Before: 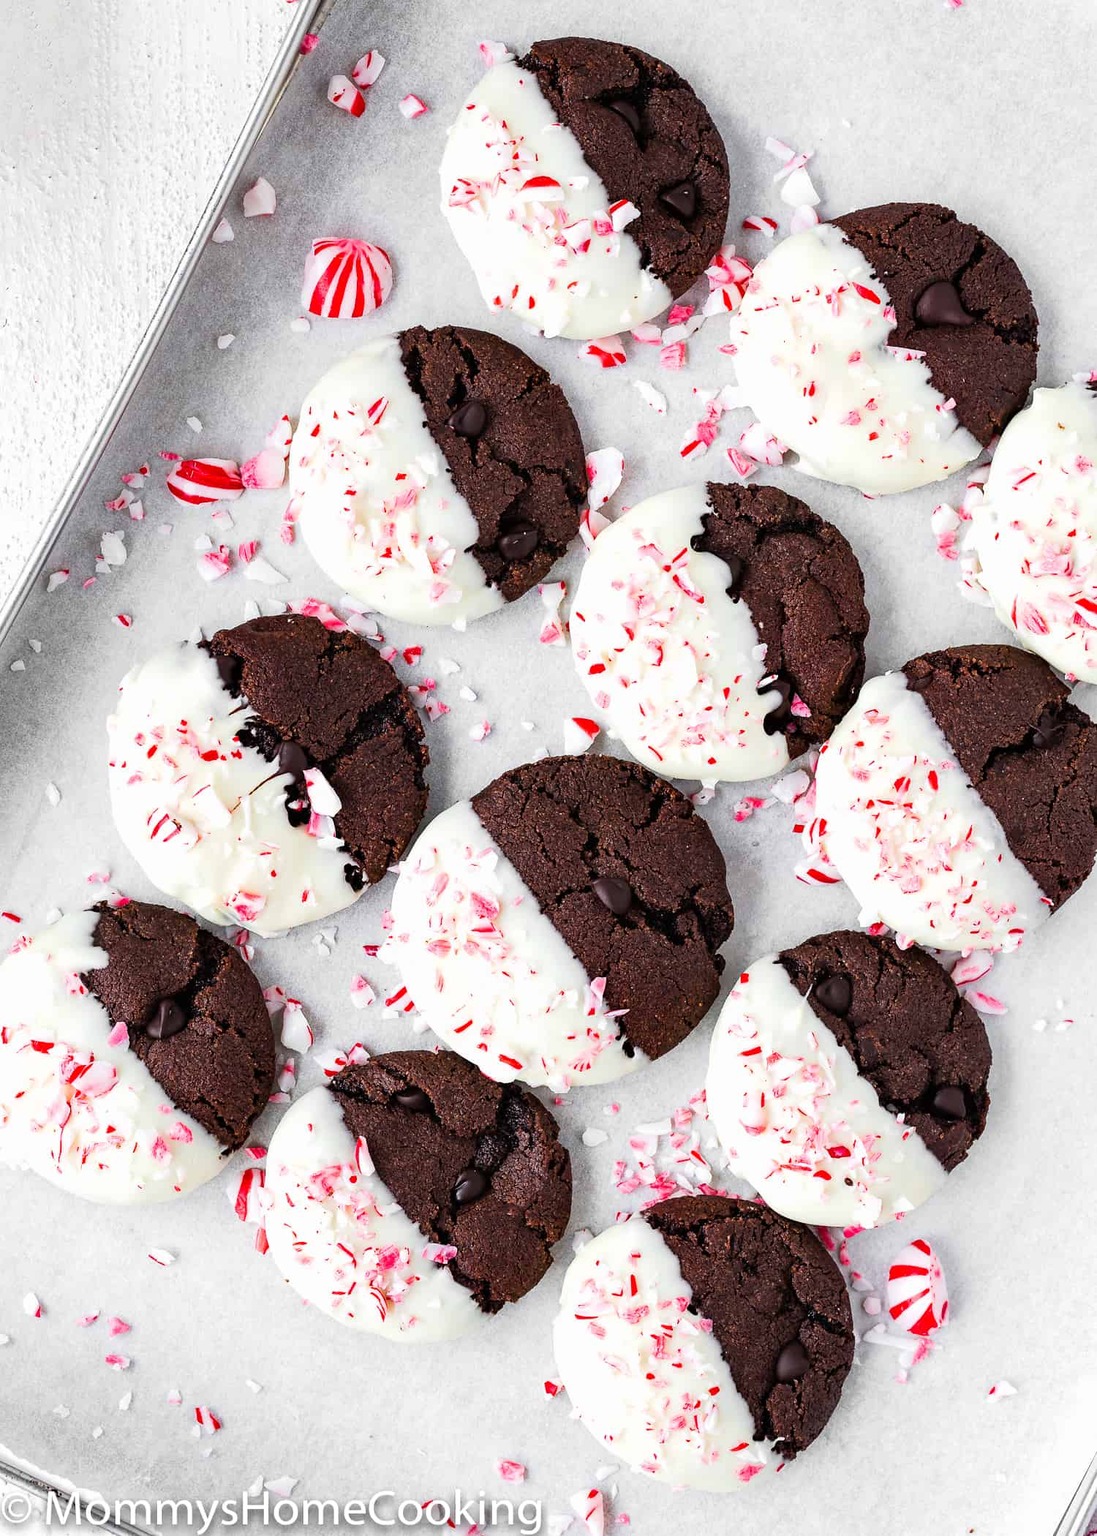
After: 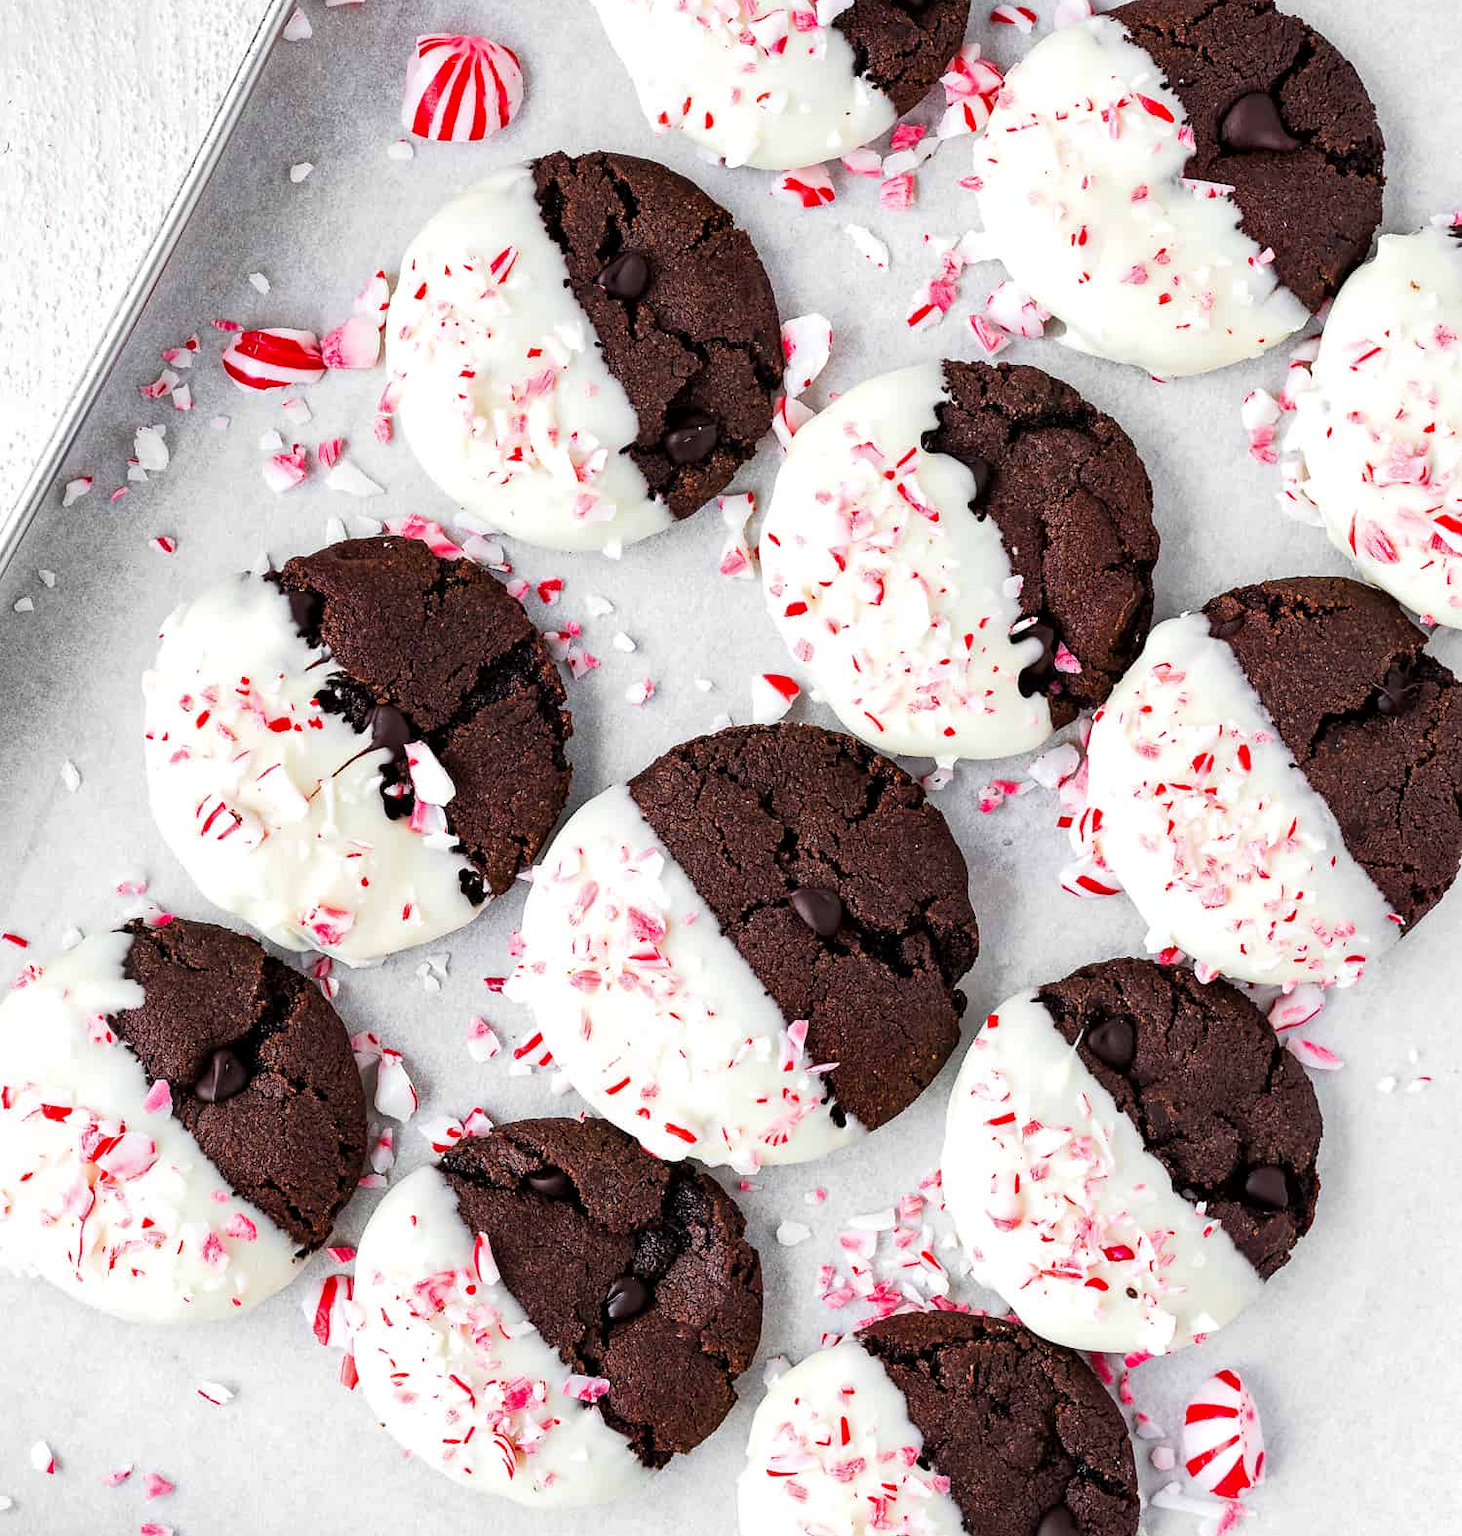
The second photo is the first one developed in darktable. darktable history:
crop: top 13.819%, bottom 11.169%
local contrast: mode bilateral grid, contrast 20, coarseness 50, detail 120%, midtone range 0.2
tone equalizer: on, module defaults
